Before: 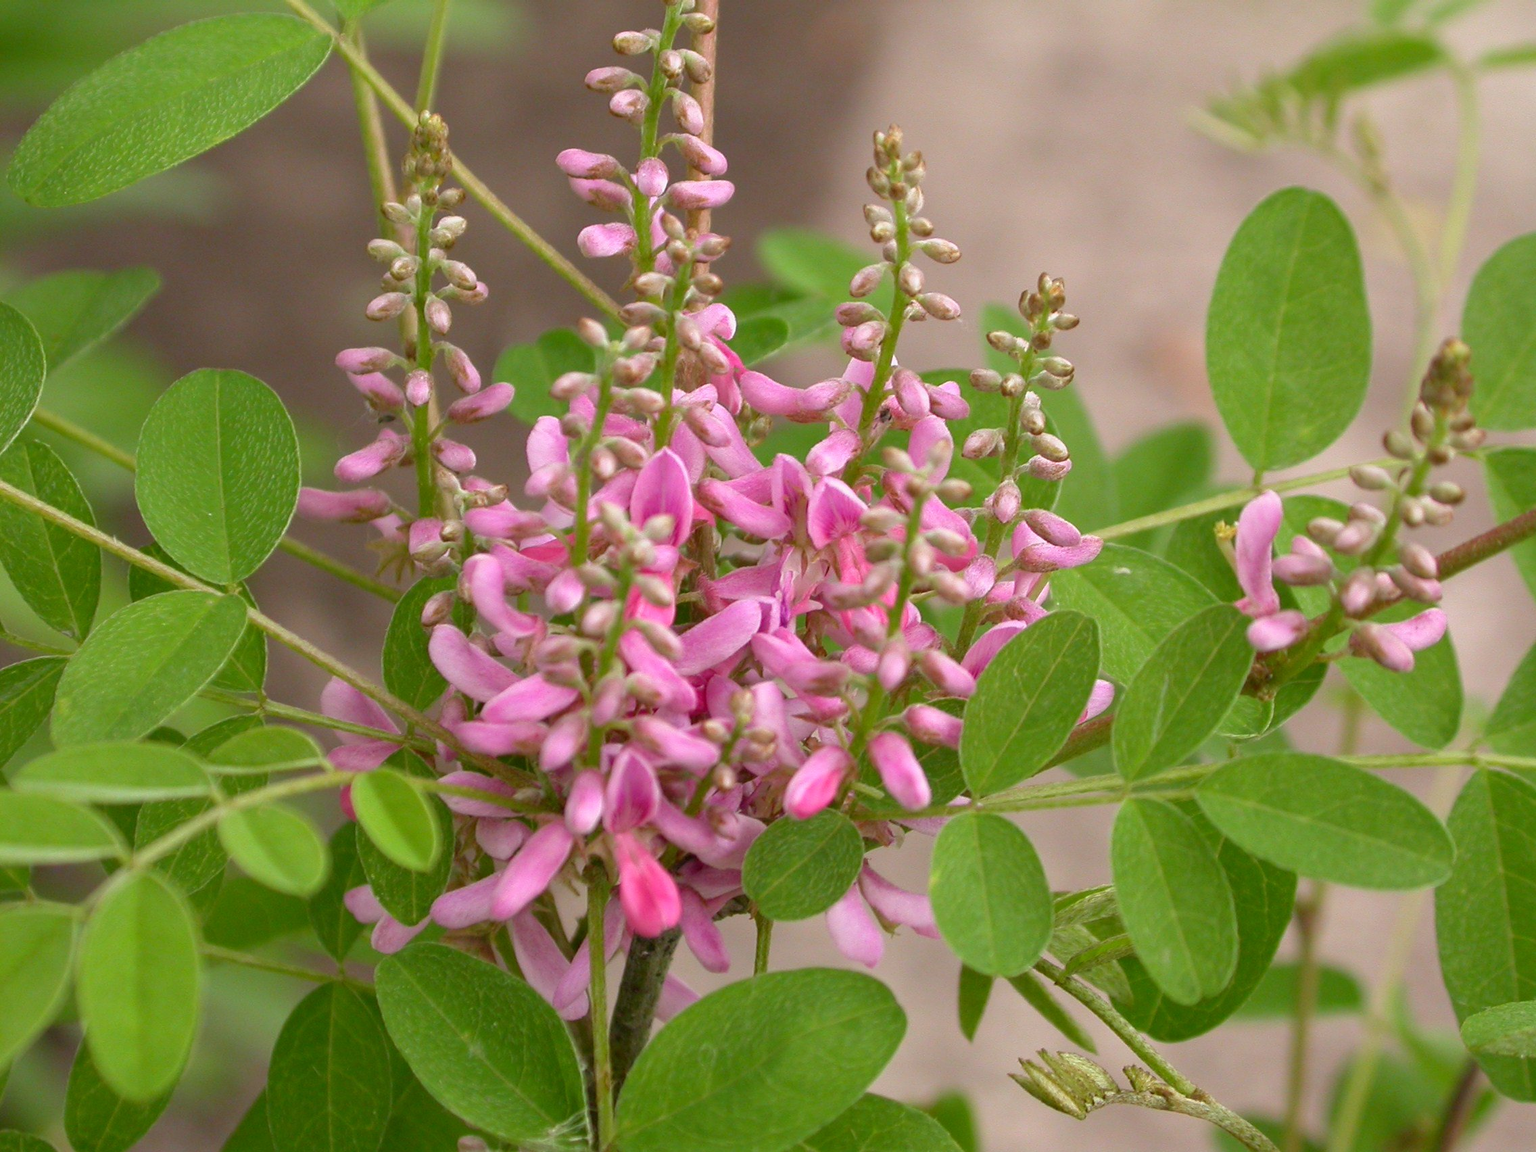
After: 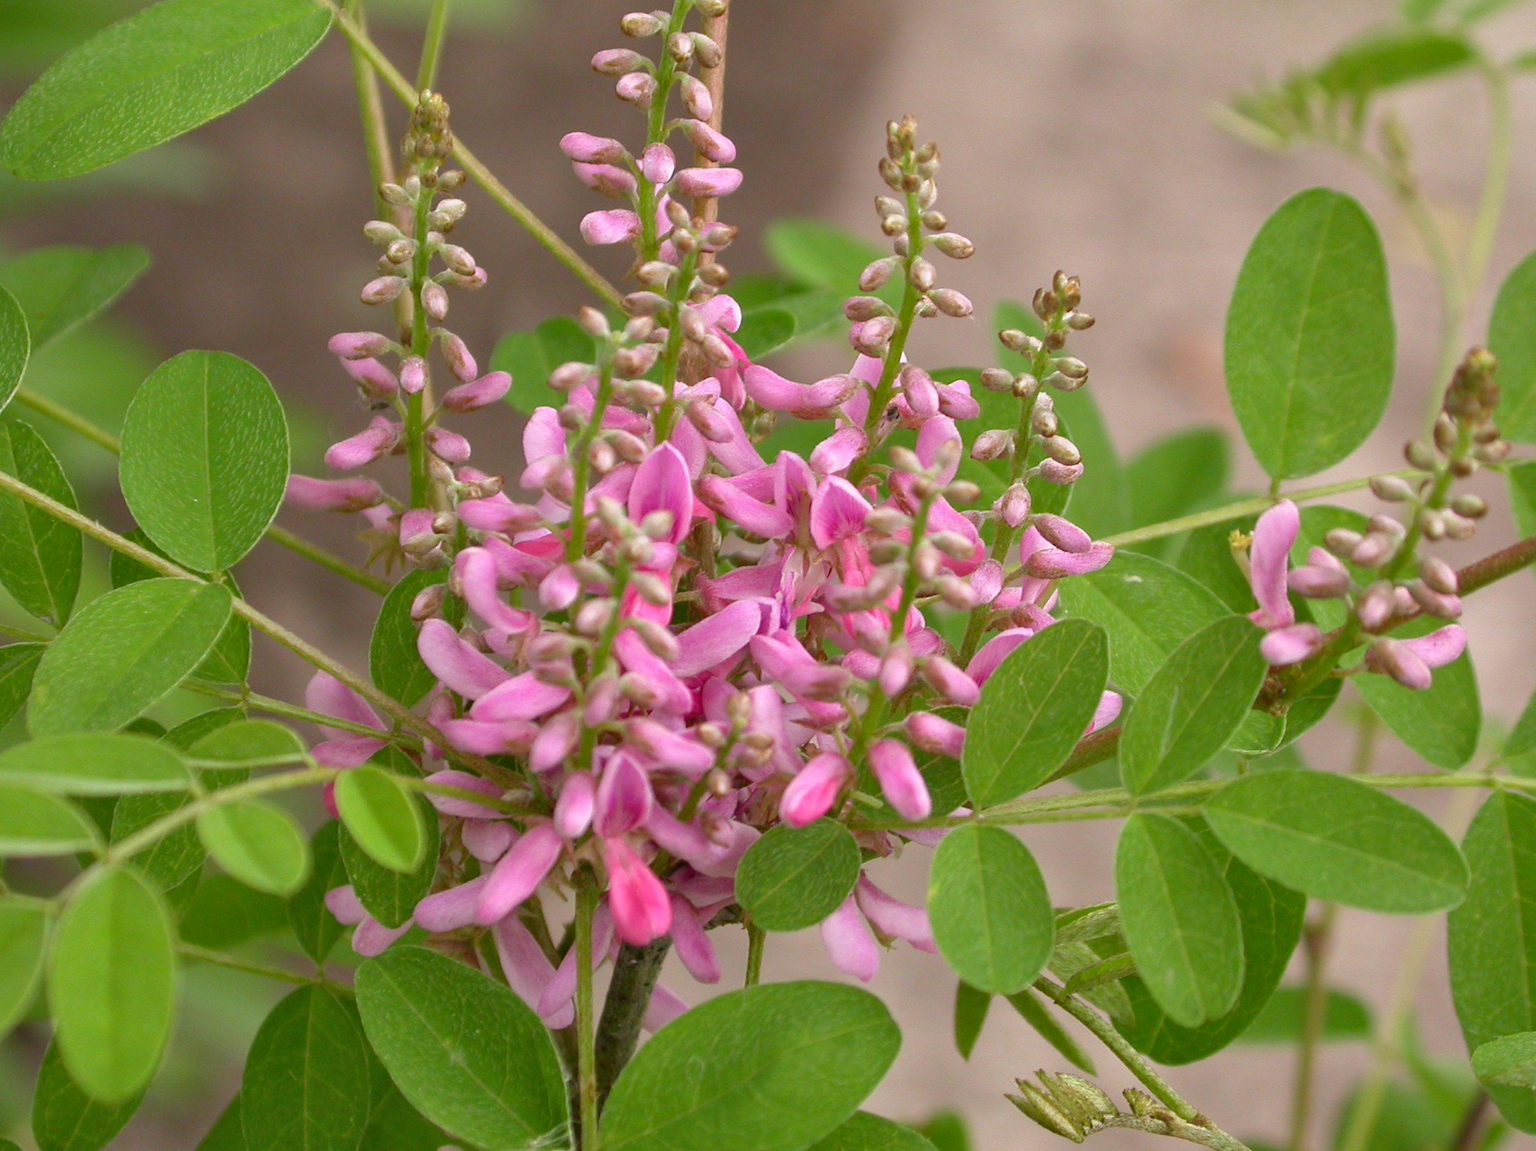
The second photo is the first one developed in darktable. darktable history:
crop and rotate: angle -1.26°
shadows and highlights: shadows 47.82, highlights -42.46, highlights color adjustment 31.35%, soften with gaussian
